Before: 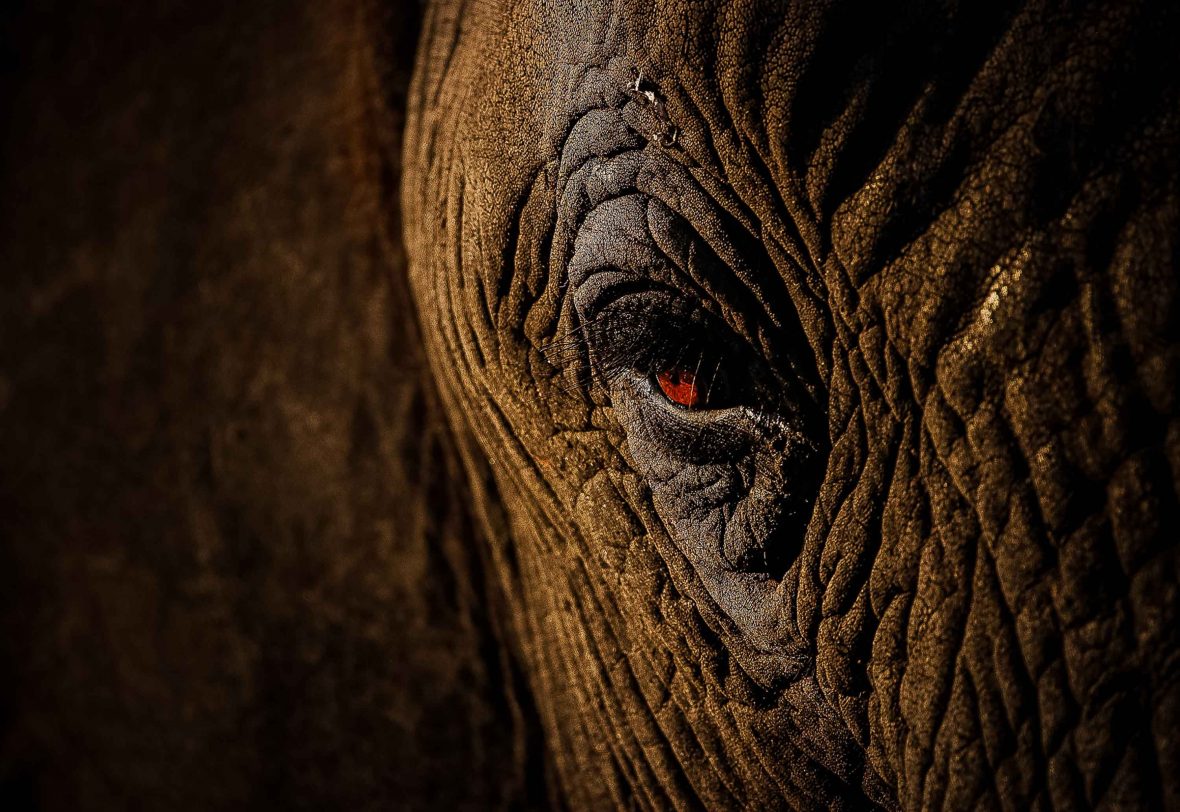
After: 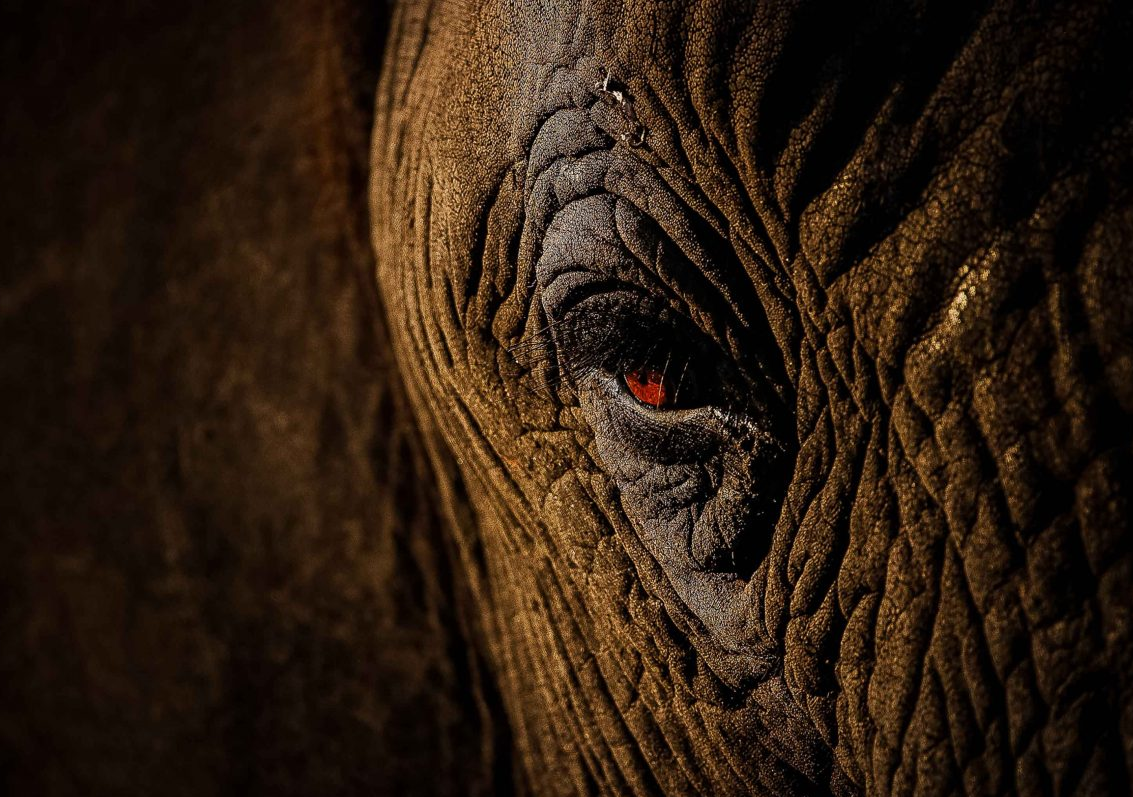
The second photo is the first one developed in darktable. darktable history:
crop and rotate: left 2.728%, right 1.218%, bottom 1.776%
